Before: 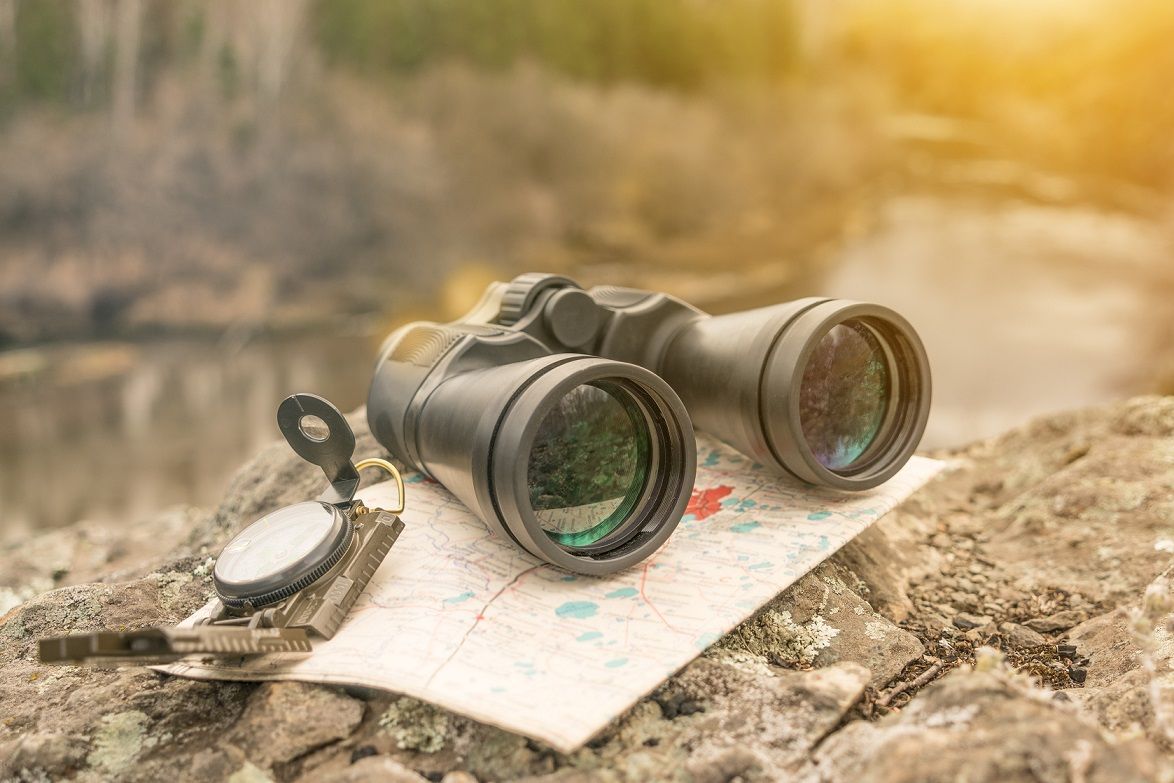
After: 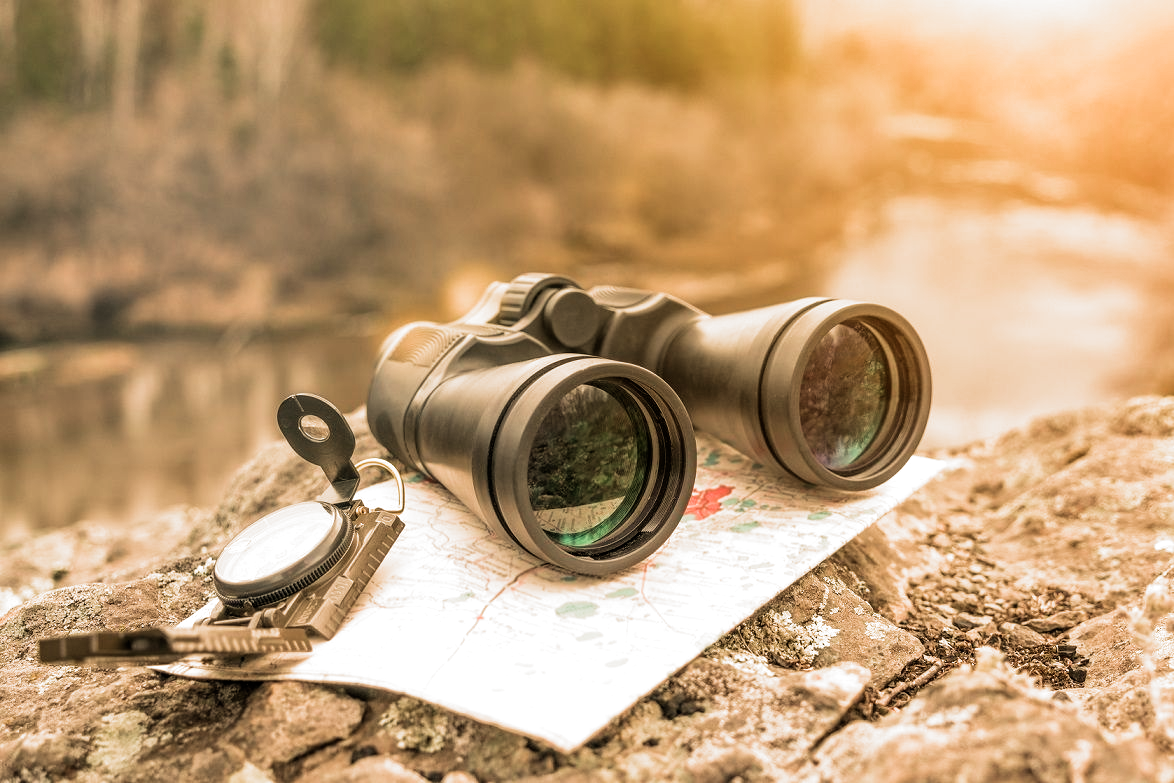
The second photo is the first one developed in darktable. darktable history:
filmic rgb: black relative exposure -8.2 EV, white relative exposure 2.2 EV, threshold 3 EV, hardness 7.11, latitude 75%, contrast 1.325, highlights saturation mix -2%, shadows ↔ highlights balance 30%, preserve chrominance RGB euclidean norm, color science v5 (2021), contrast in shadows safe, contrast in highlights safe, enable highlight reconstruction true
white balance: red 1.123, blue 0.83
